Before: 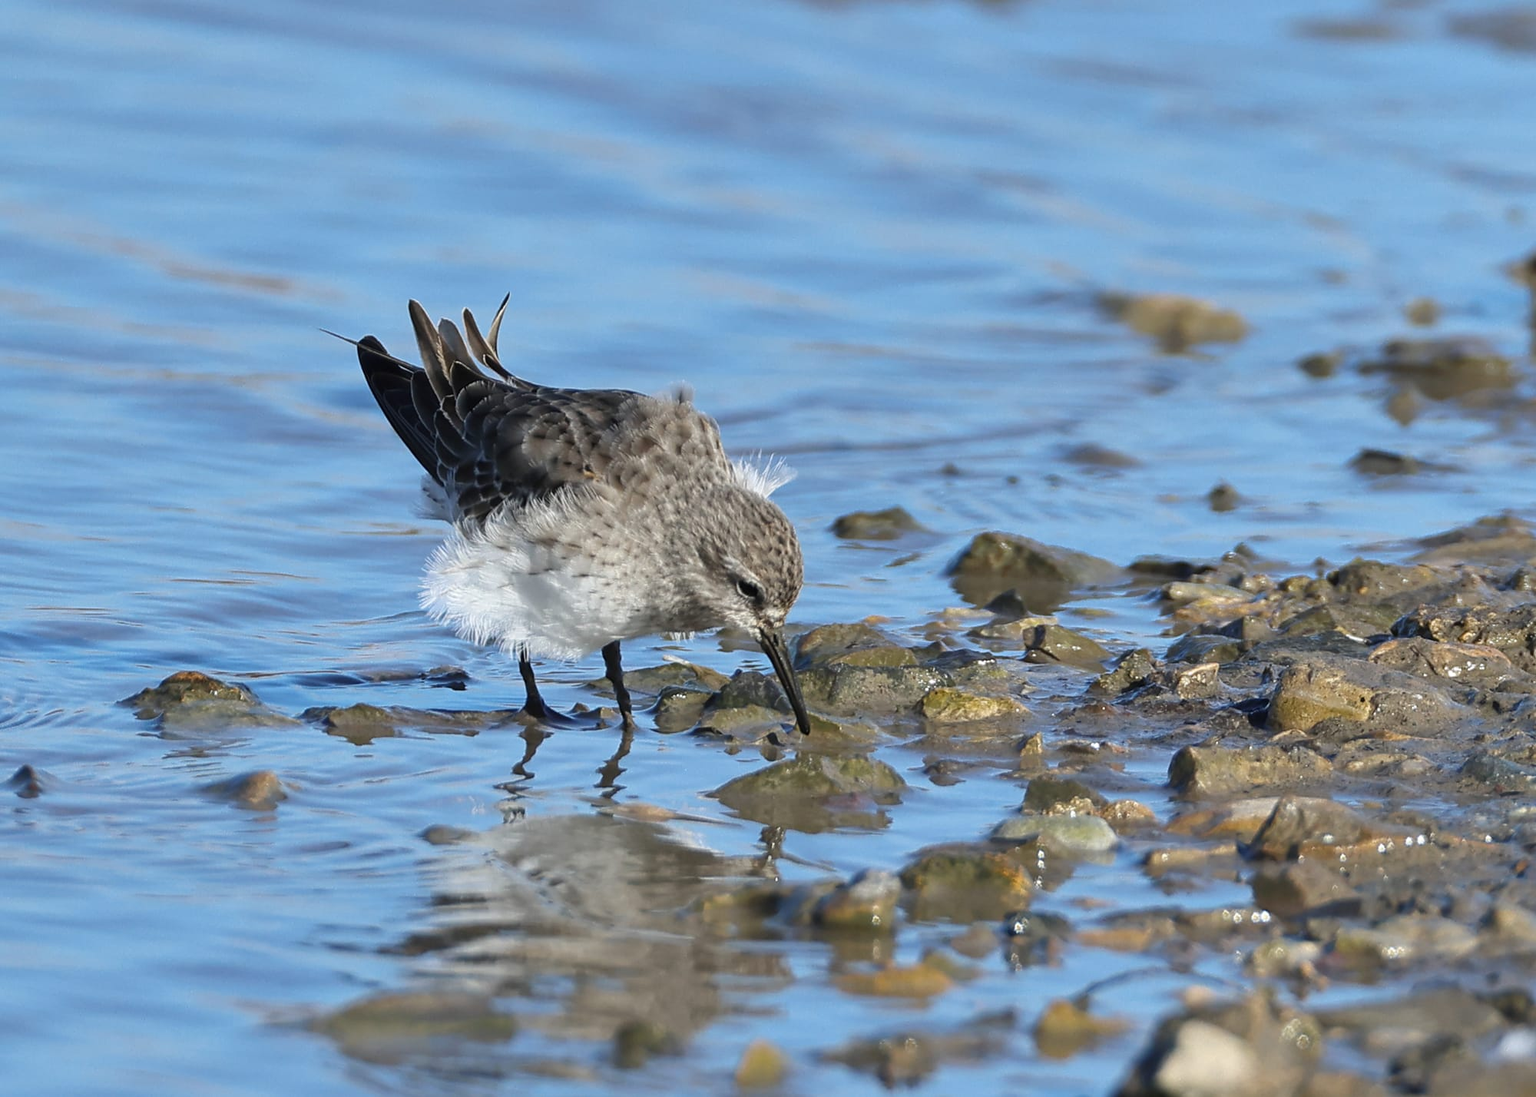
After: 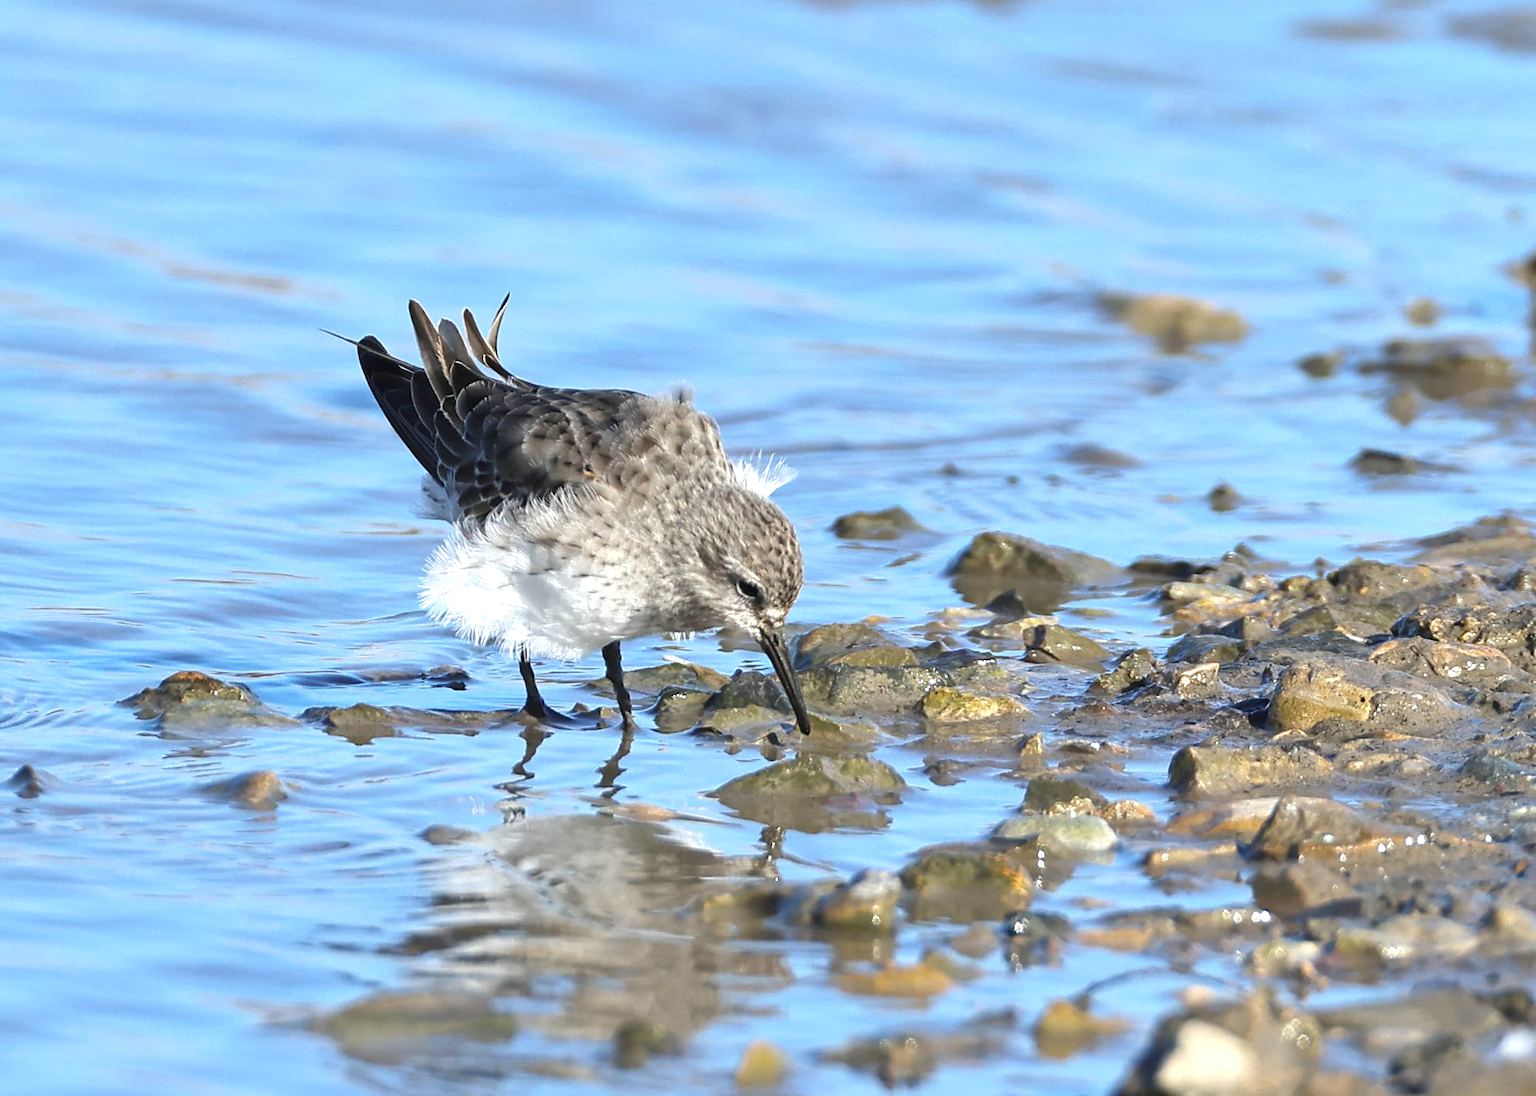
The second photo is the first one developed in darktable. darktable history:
exposure: exposure 0.699 EV, compensate highlight preservation false
